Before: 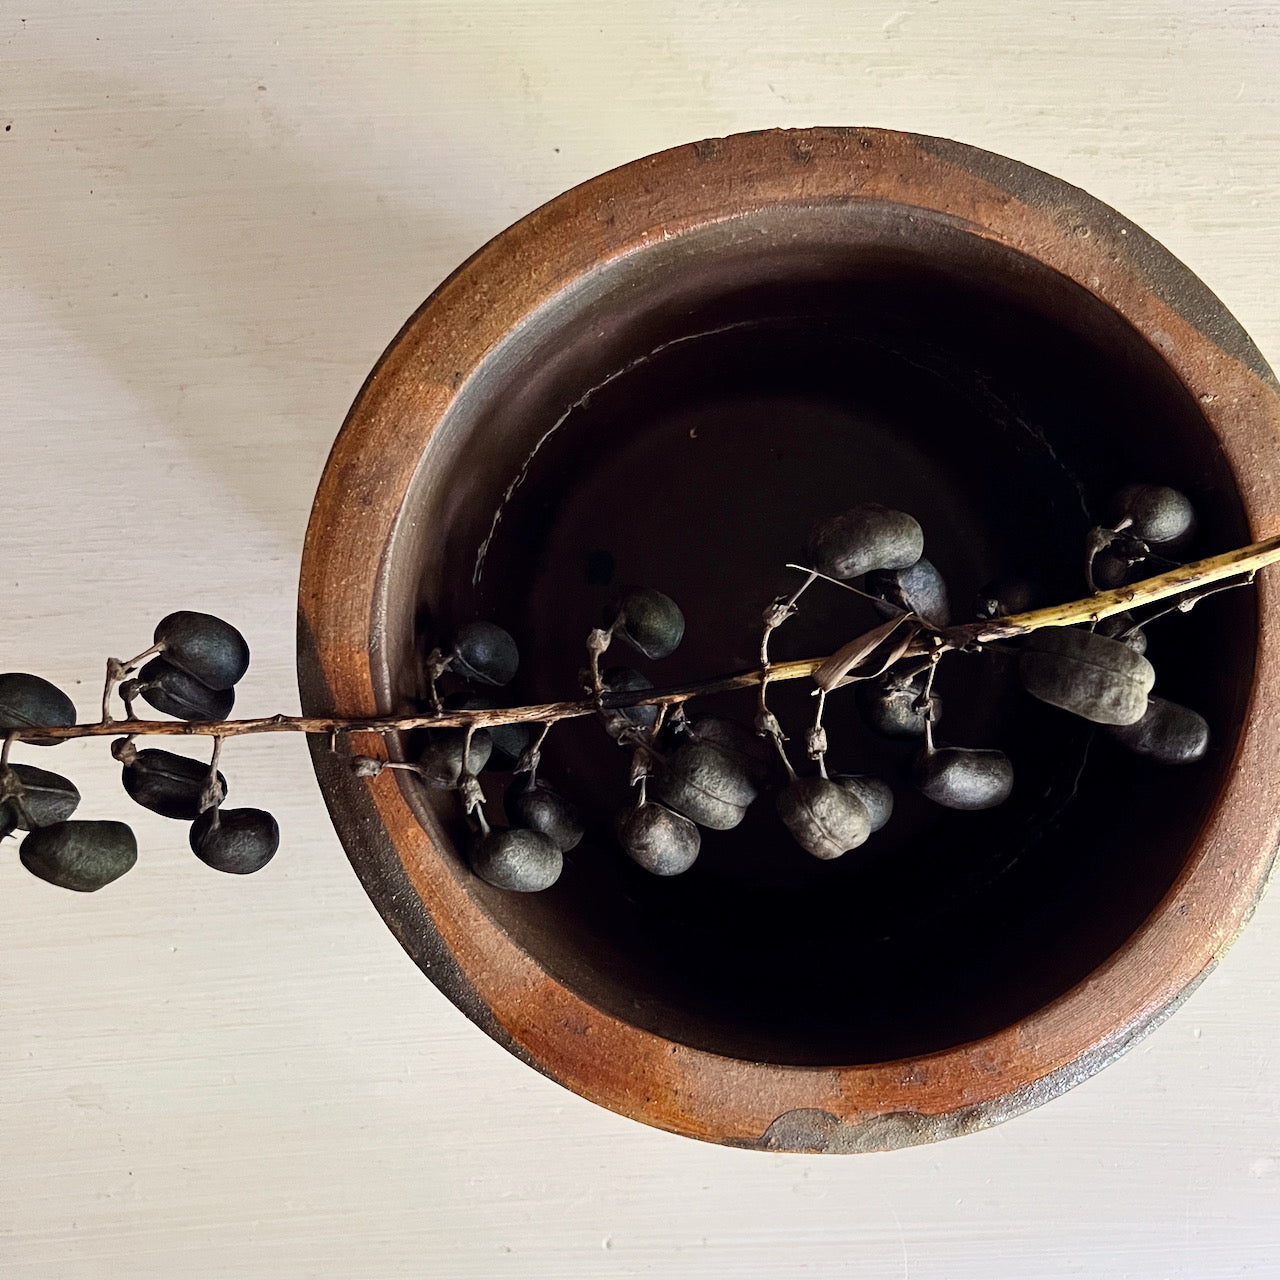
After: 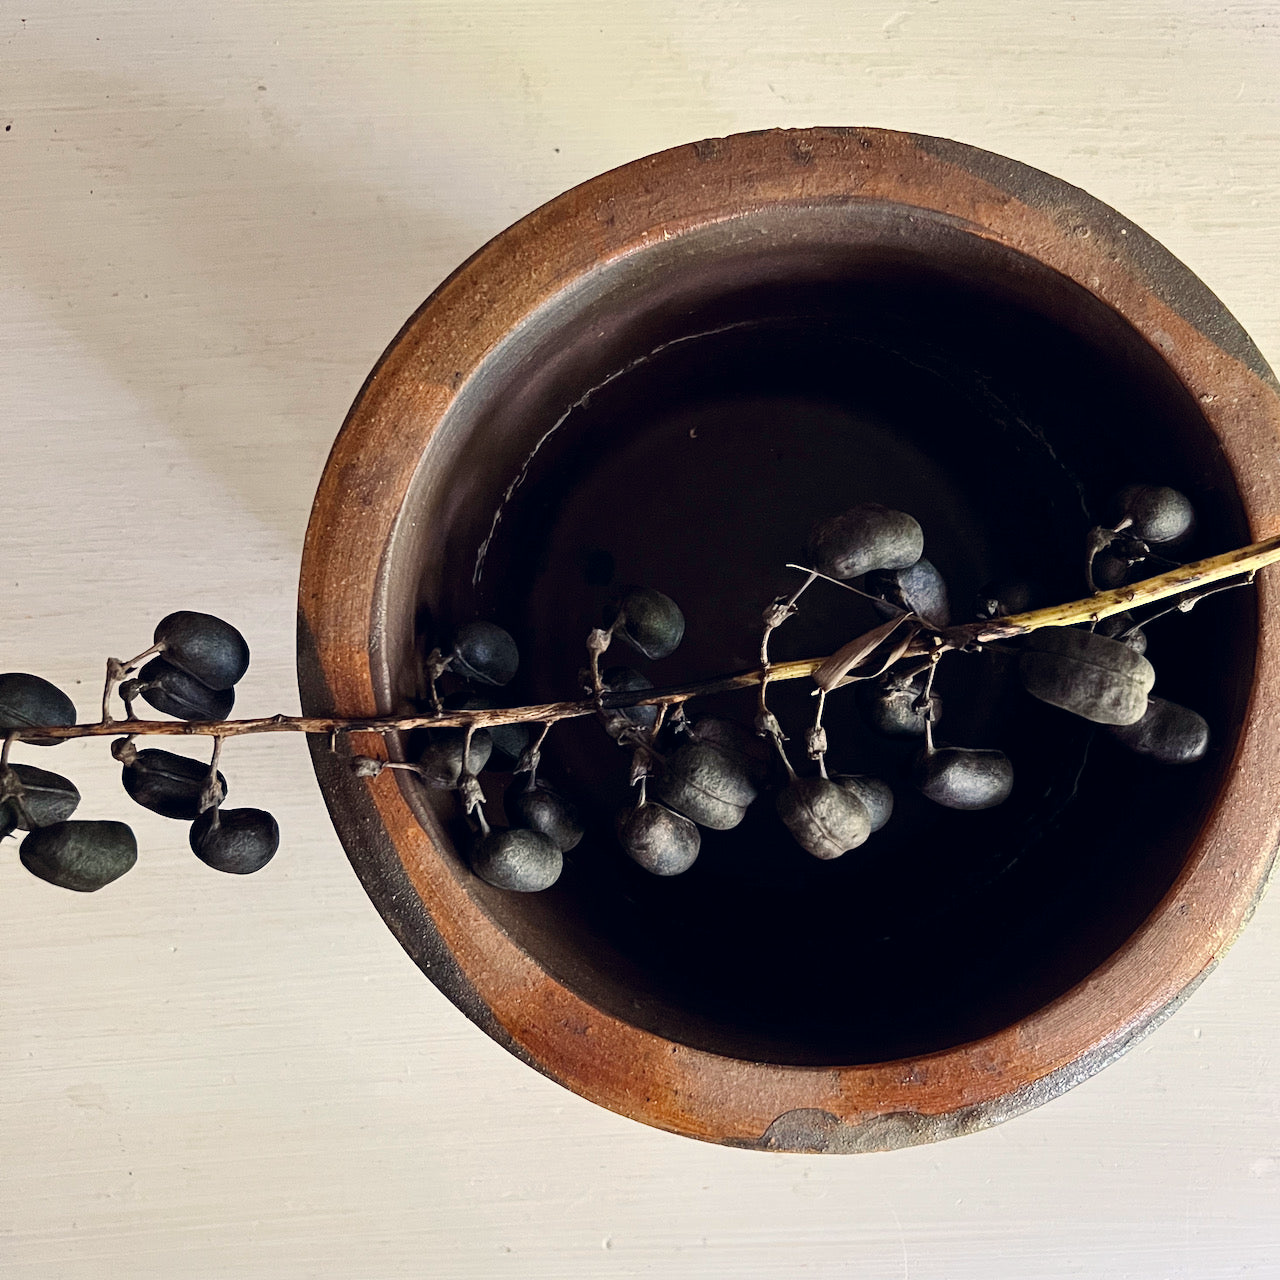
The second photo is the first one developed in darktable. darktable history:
exposure: compensate highlight preservation false
color correction: highlights a* 0.507, highlights b* 2.71, shadows a* -0.843, shadows b* -4.25
